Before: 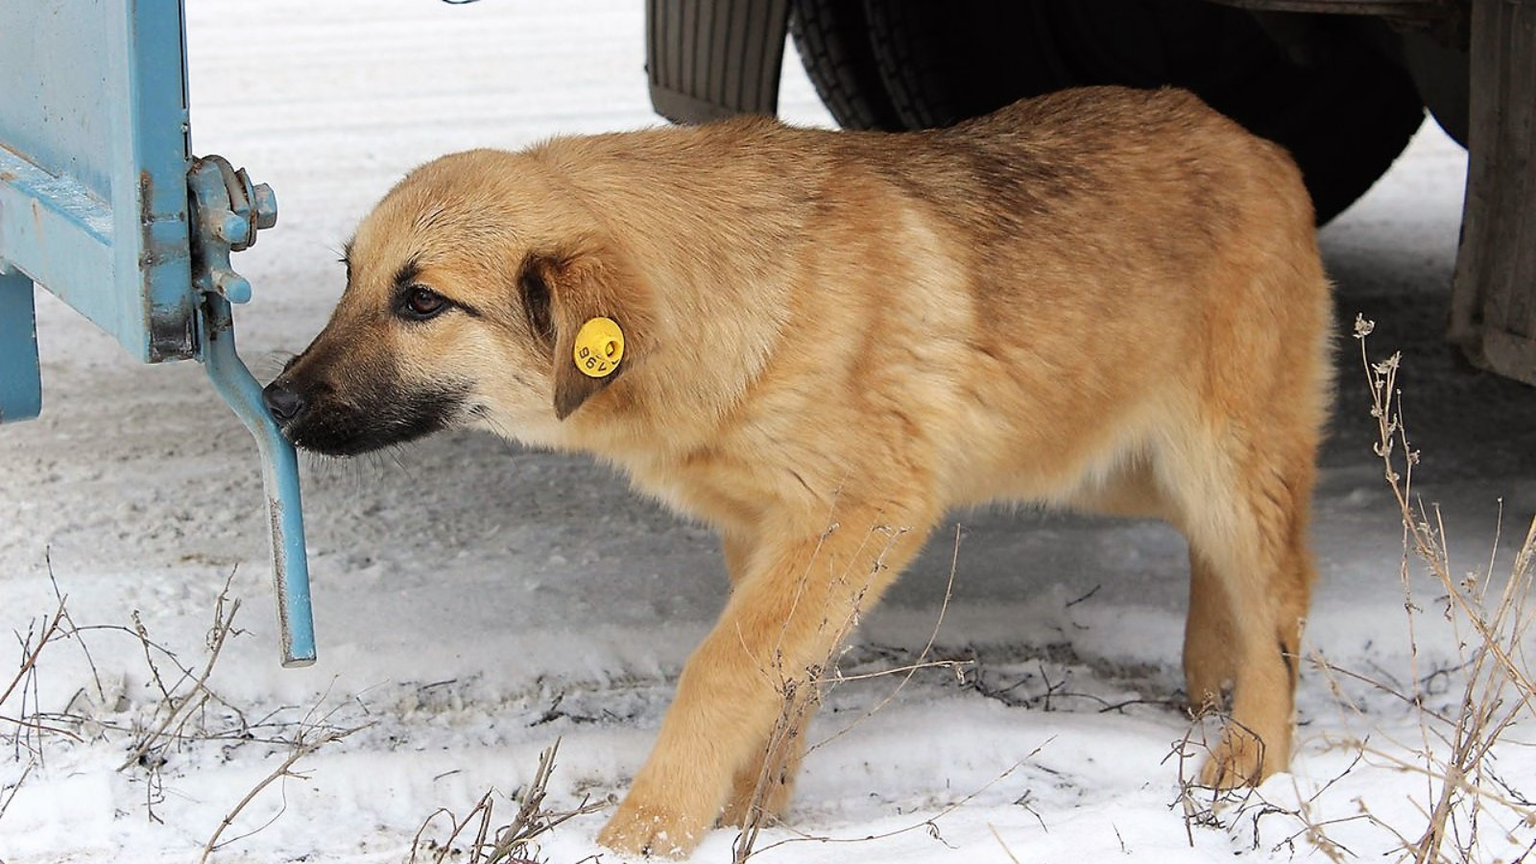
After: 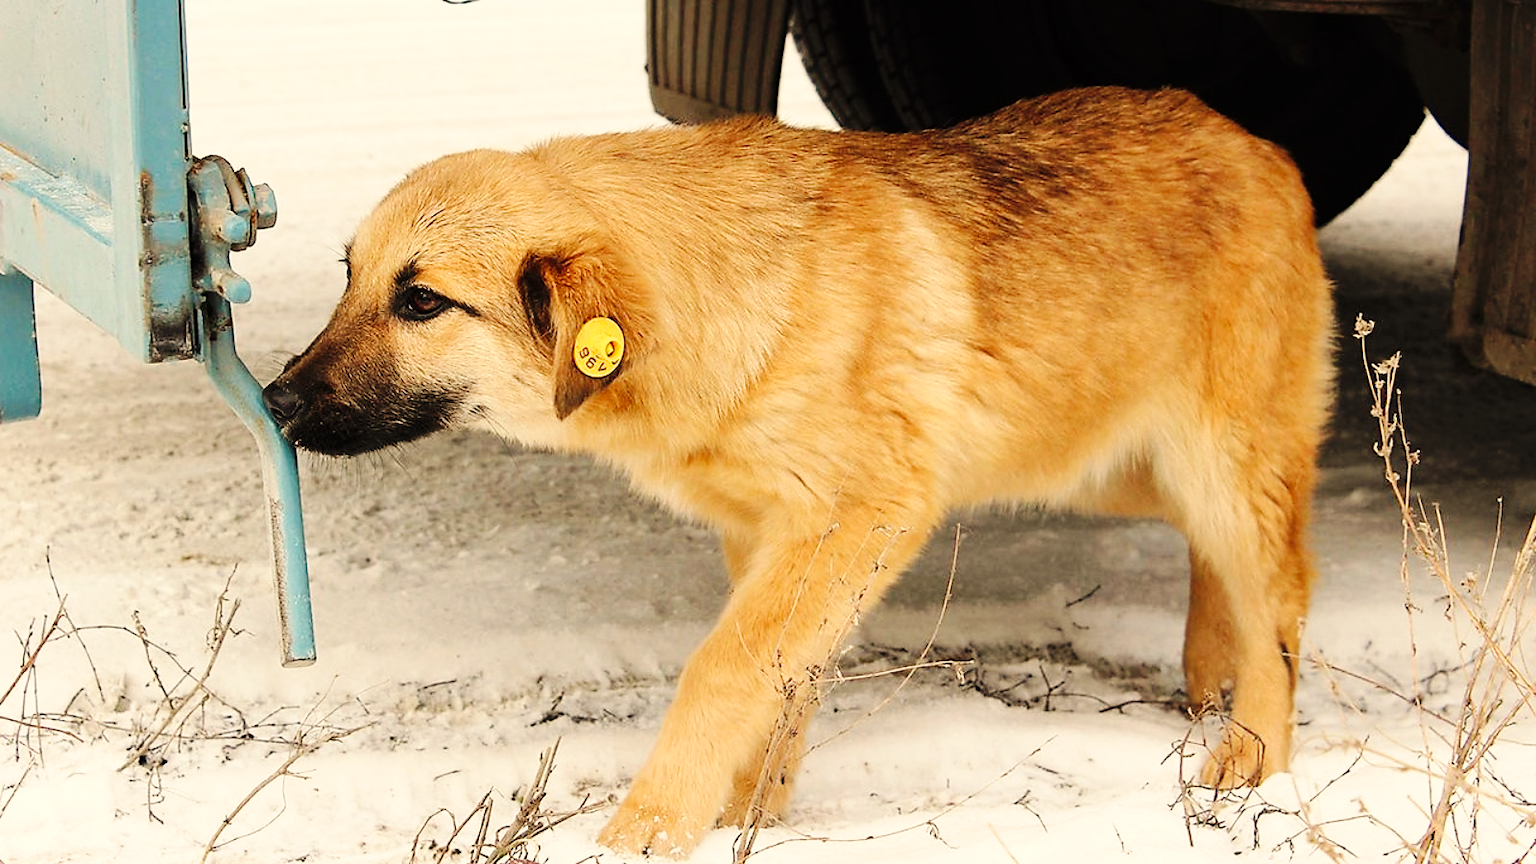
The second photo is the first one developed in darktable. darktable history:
base curve: curves: ch0 [(0, 0) (0.036, 0.025) (0.121, 0.166) (0.206, 0.329) (0.605, 0.79) (1, 1)], preserve colors none
white balance: red 1.123, blue 0.83
